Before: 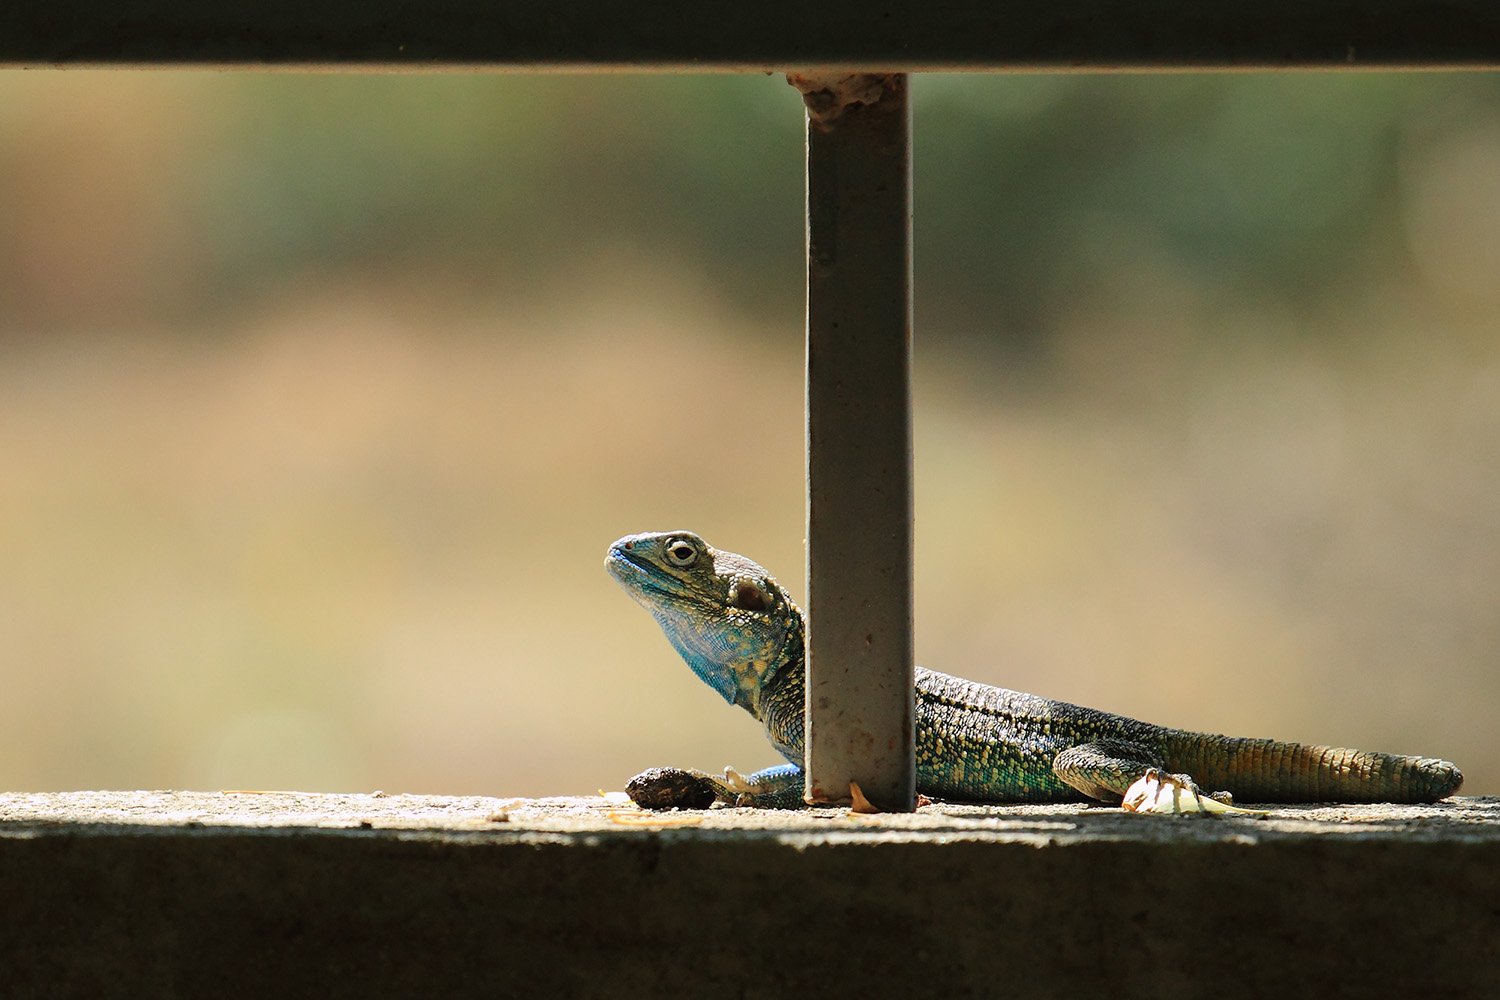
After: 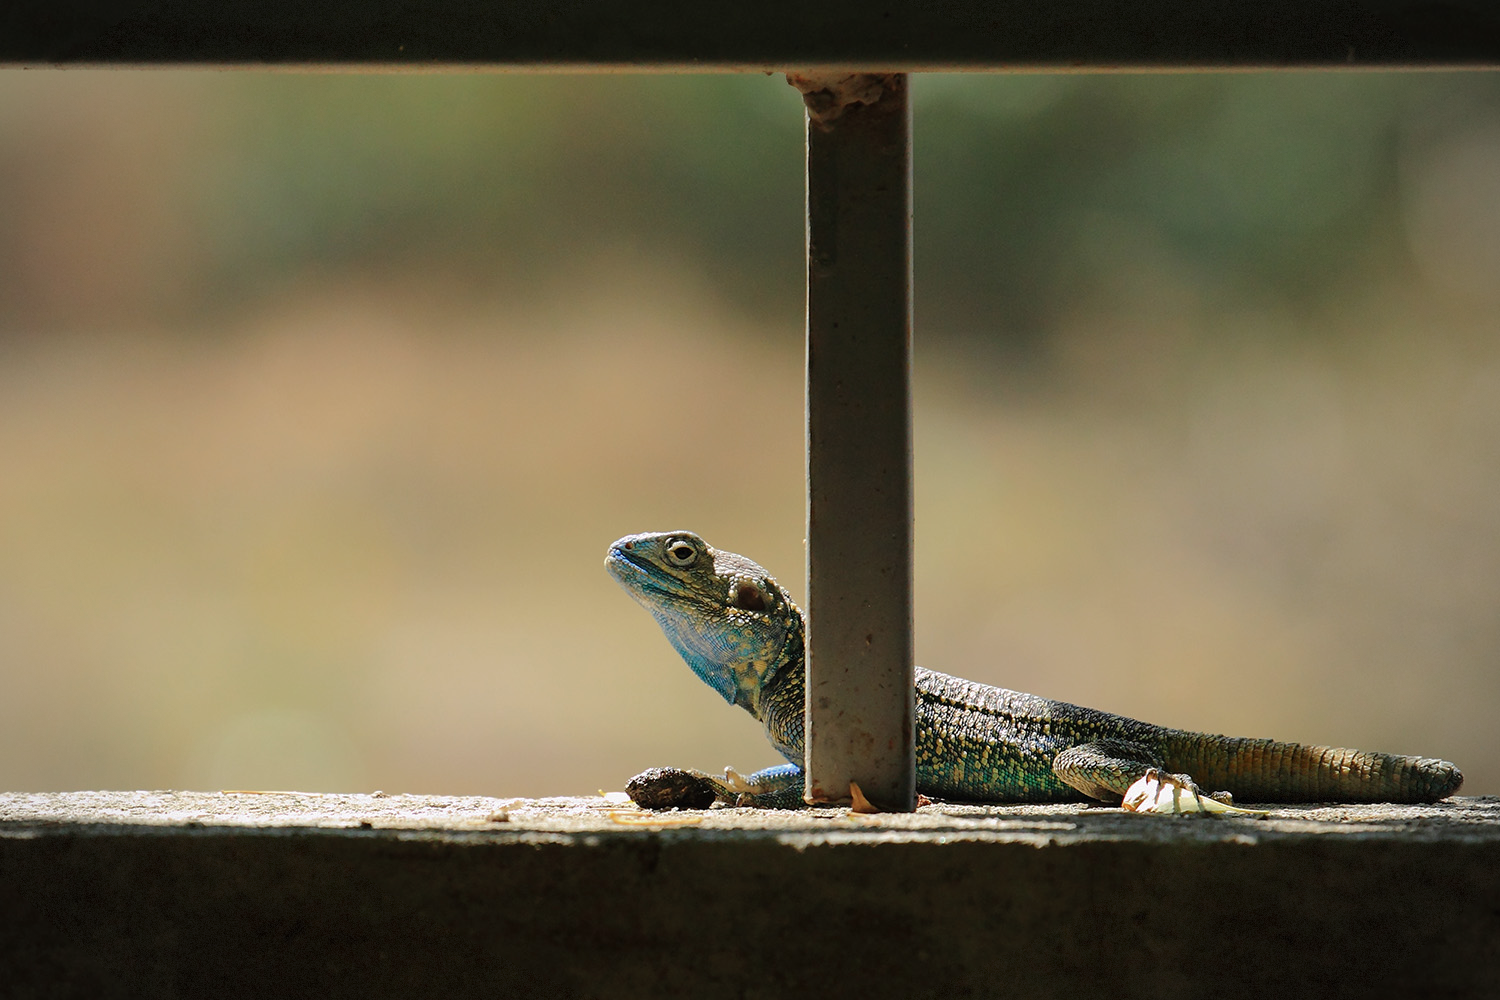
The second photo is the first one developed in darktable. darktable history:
rgb curve: curves: ch0 [(0, 0) (0.175, 0.154) (0.785, 0.663) (1, 1)]
vignetting: fall-off start 91%, fall-off radius 39.39%, brightness -0.182, saturation -0.3, width/height ratio 1.219, shape 1.3, dithering 8-bit output, unbound false
